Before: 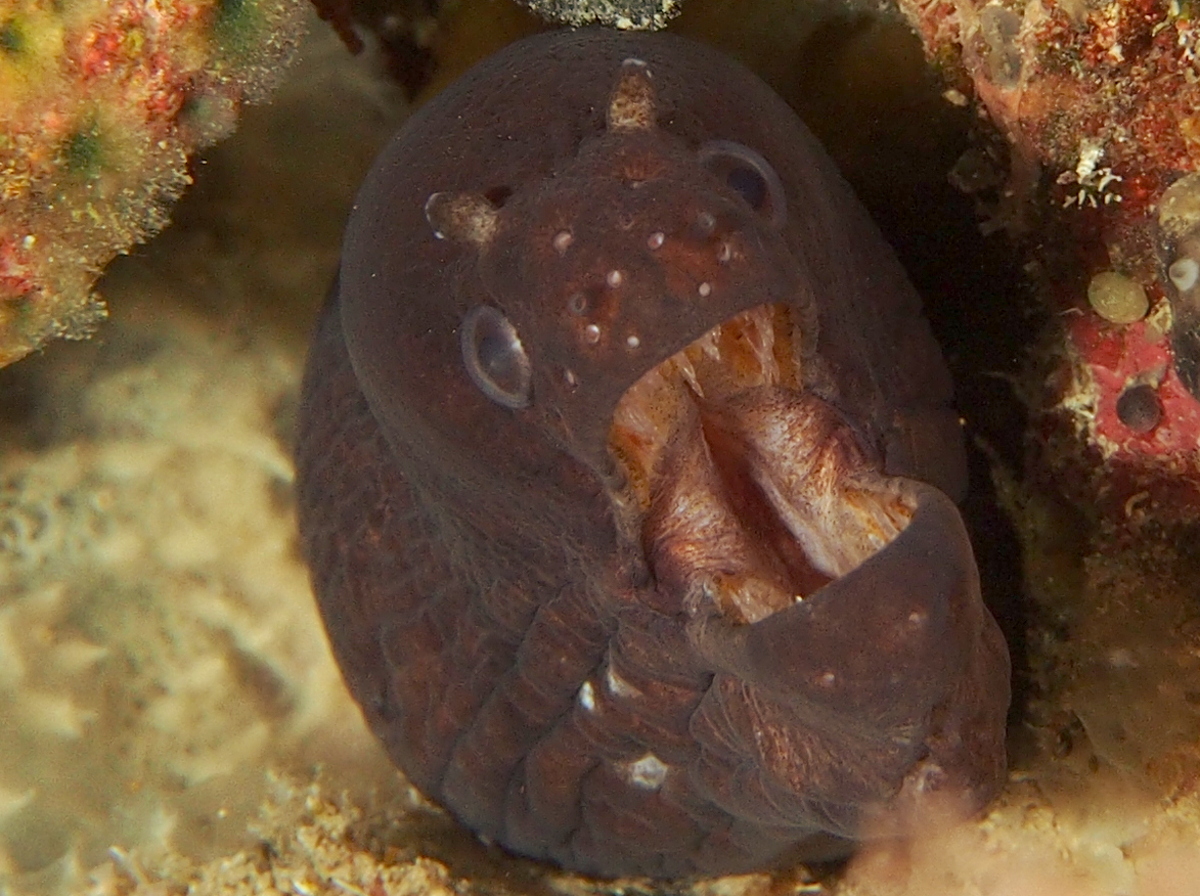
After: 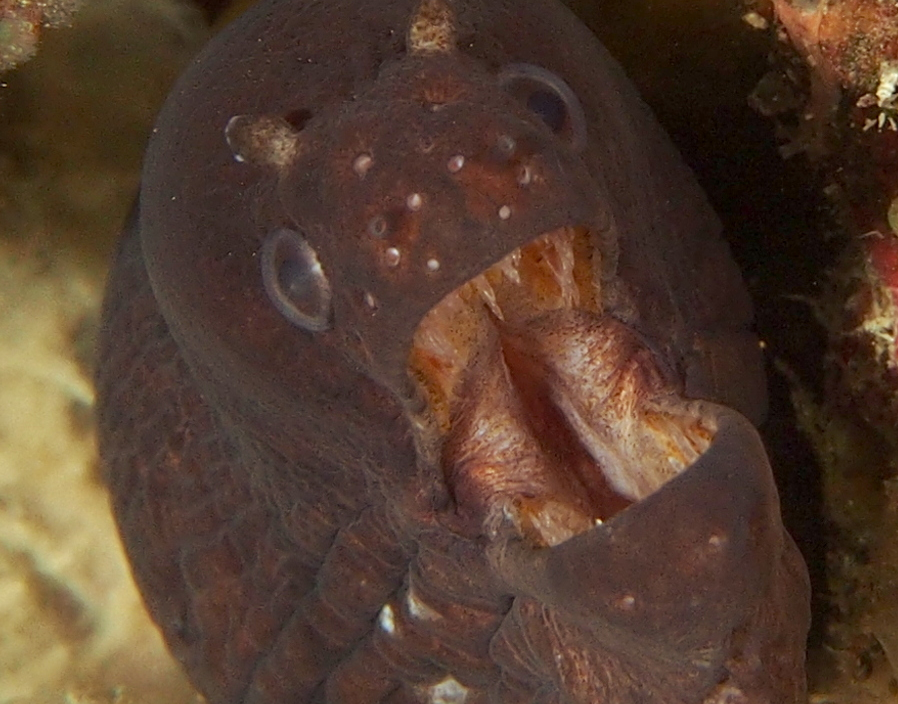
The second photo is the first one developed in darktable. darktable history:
crop: left 16.723%, top 8.675%, right 8.44%, bottom 12.644%
